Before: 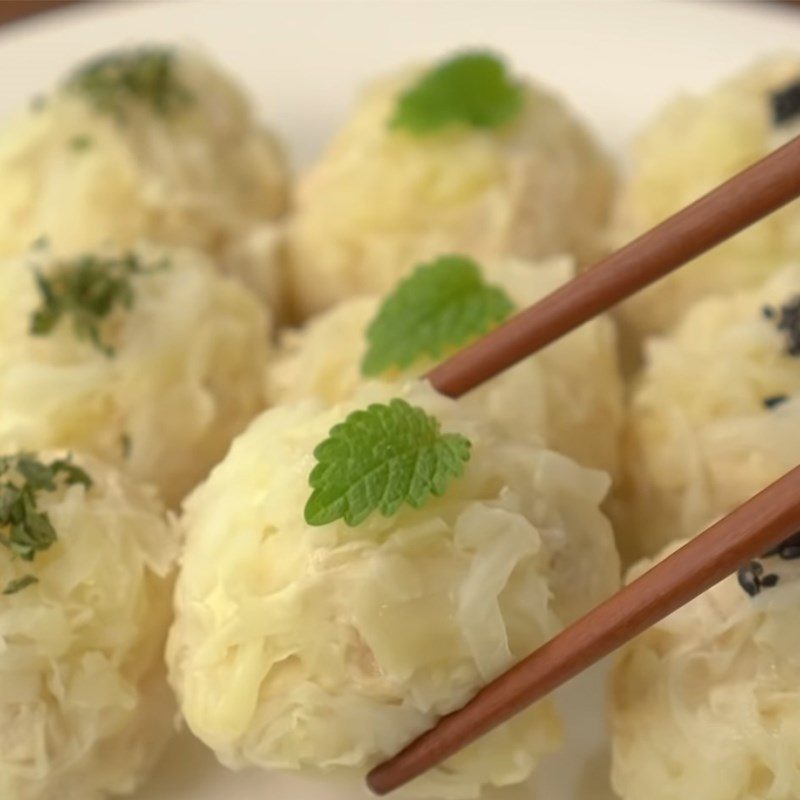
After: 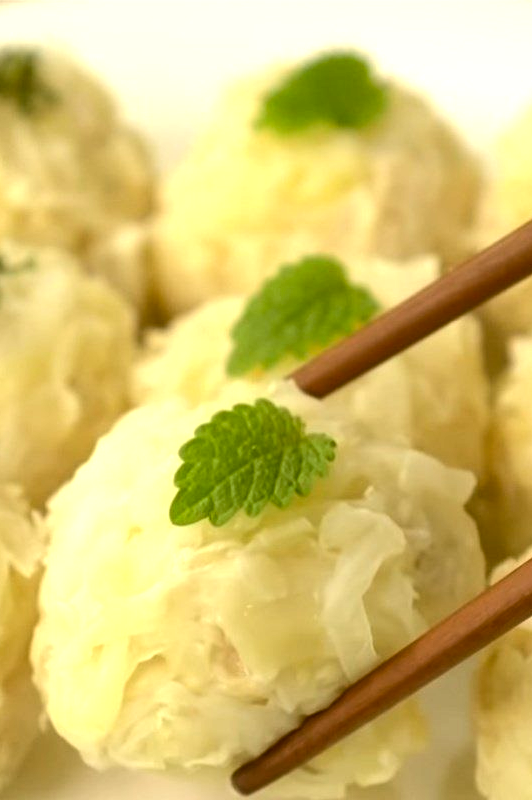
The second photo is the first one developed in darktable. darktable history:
crop: left 16.899%, right 16.556%
color correction: highlights a* -1.43, highlights b* 10.12, shadows a* 0.395, shadows b* 19.35
exposure: exposure 0.078 EV, compensate highlight preservation false
tone equalizer: -8 EV -0.75 EV, -7 EV -0.7 EV, -6 EV -0.6 EV, -5 EV -0.4 EV, -3 EV 0.4 EV, -2 EV 0.6 EV, -1 EV 0.7 EV, +0 EV 0.75 EV, edges refinement/feathering 500, mask exposure compensation -1.57 EV, preserve details no
